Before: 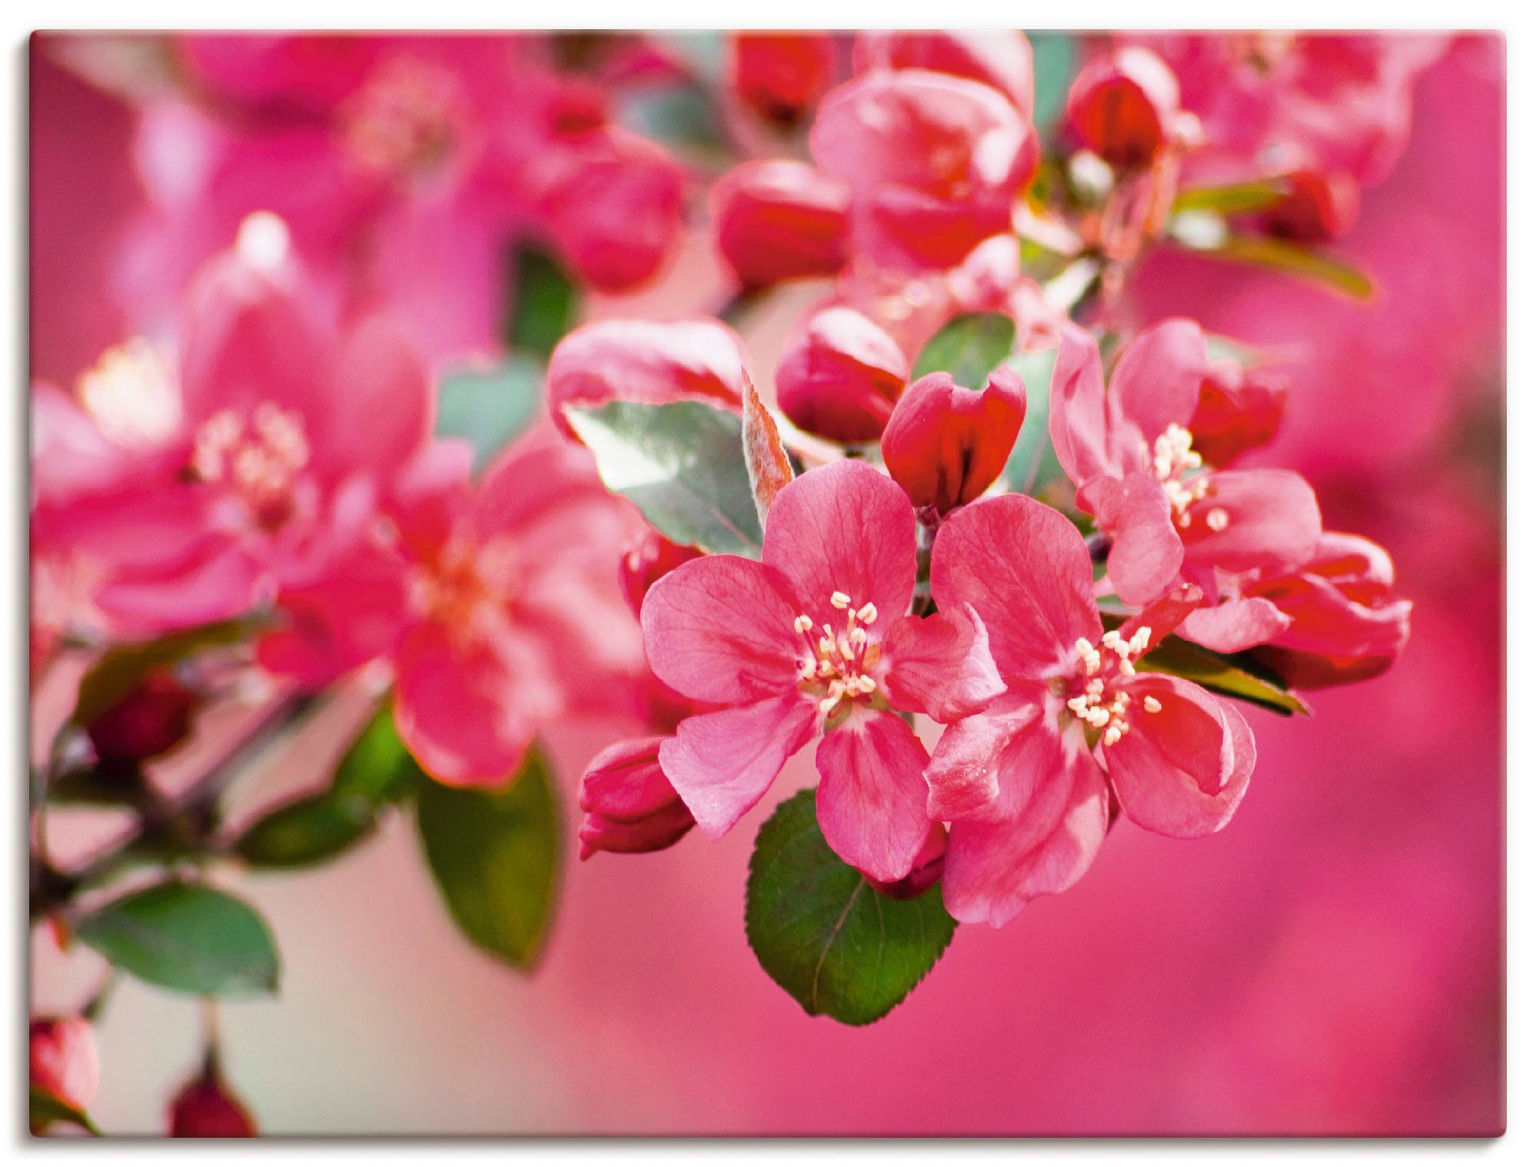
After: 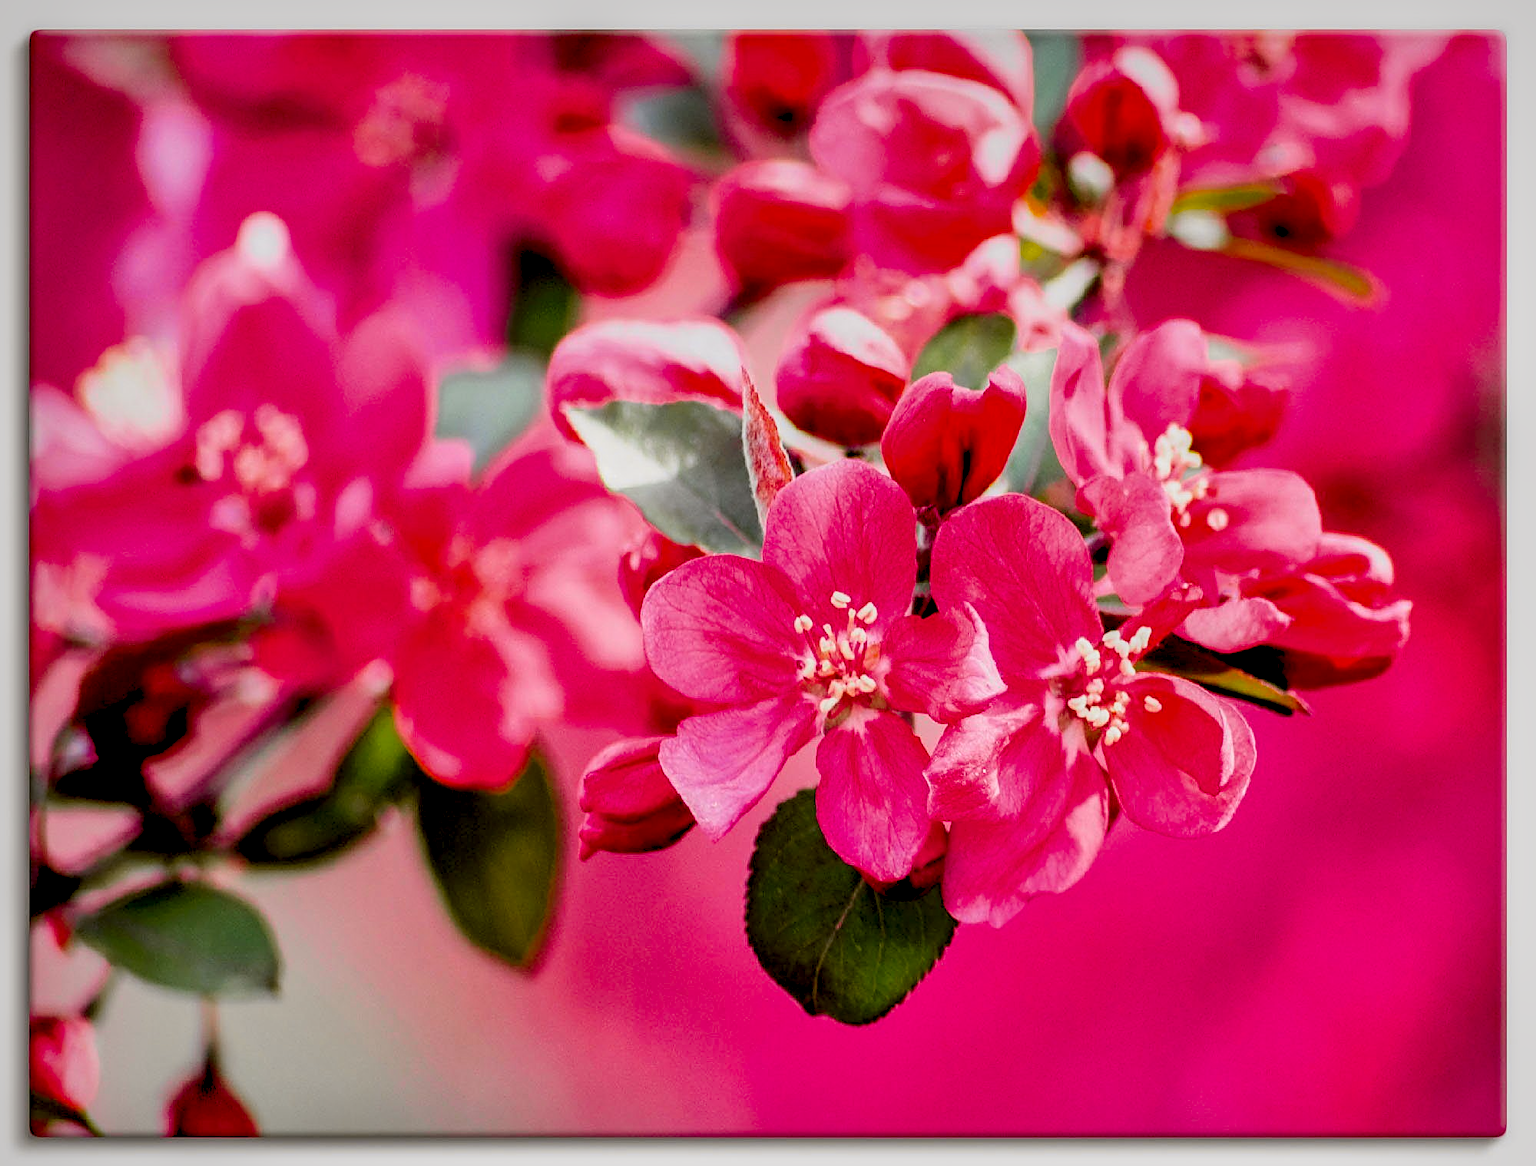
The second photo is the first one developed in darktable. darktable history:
exposure: exposure -1.57 EV, compensate exposure bias true, compensate highlight preservation false
sharpen: on, module defaults
local contrast: highlights 60%, shadows 59%, detail 160%
shadows and highlights: on, module defaults
levels: white 99.96%, levels [0.036, 0.364, 0.827]
tone curve: curves: ch0 [(0, 0) (0.087, 0.054) (0.281, 0.245) (0.532, 0.514) (0.835, 0.818) (0.994, 0.955)]; ch1 [(0, 0) (0.27, 0.195) (0.406, 0.435) (0.452, 0.474) (0.495, 0.5) (0.514, 0.508) (0.537, 0.556) (0.654, 0.689) (1, 1)]; ch2 [(0, 0) (0.269, 0.299) (0.459, 0.441) (0.498, 0.499) (0.523, 0.52) (0.551, 0.549) (0.633, 0.625) (0.659, 0.681) (0.718, 0.764) (1, 1)], color space Lab, independent channels, preserve colors none
